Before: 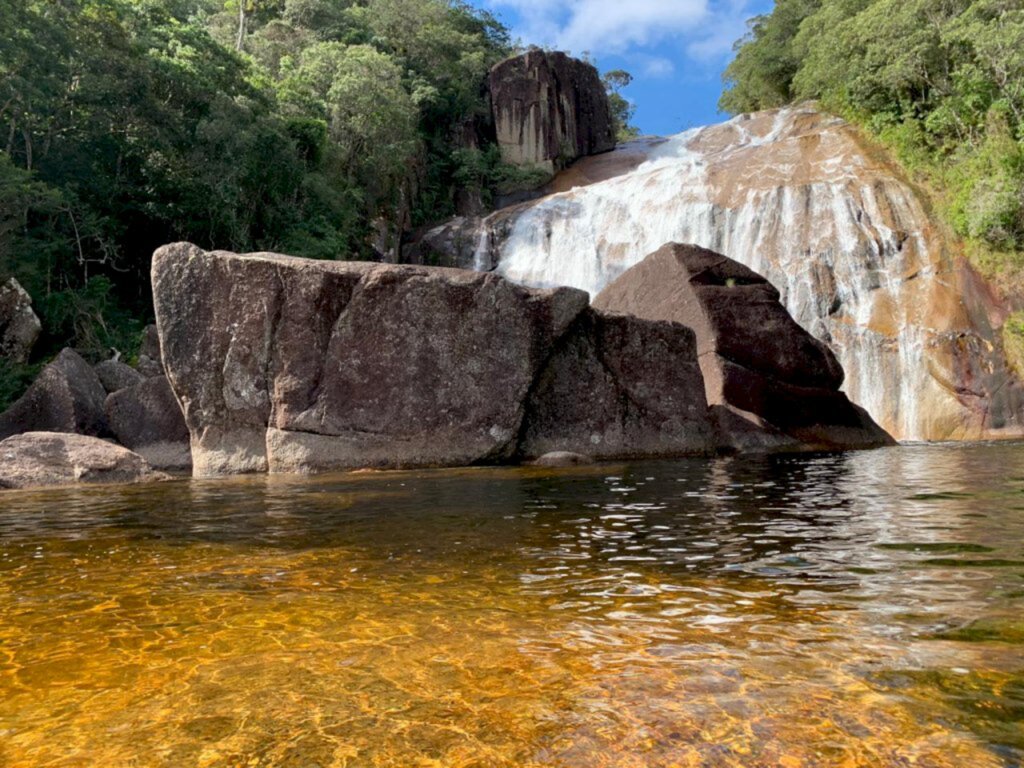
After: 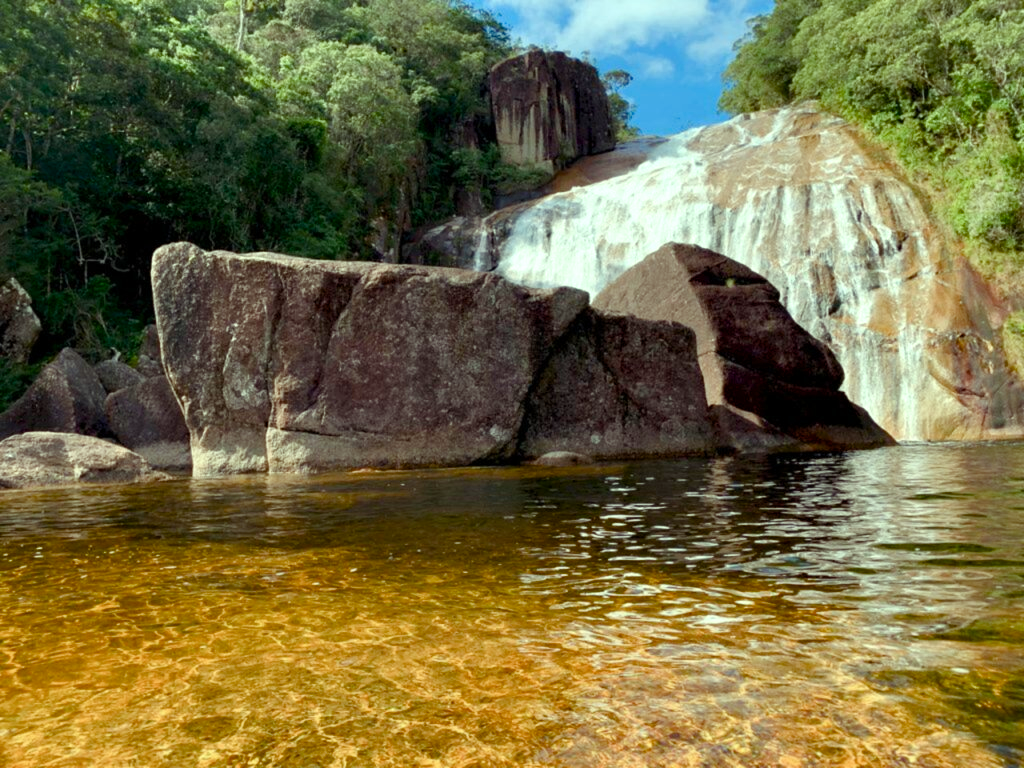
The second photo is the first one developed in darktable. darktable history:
color balance rgb: highlights gain › luminance 15.169%, highlights gain › chroma 7.046%, highlights gain › hue 125.43°, global offset › hue 169.75°, perceptual saturation grading › global saturation 20%, perceptual saturation grading › highlights -50.46%, perceptual saturation grading › shadows 30.669%, global vibrance 20%
